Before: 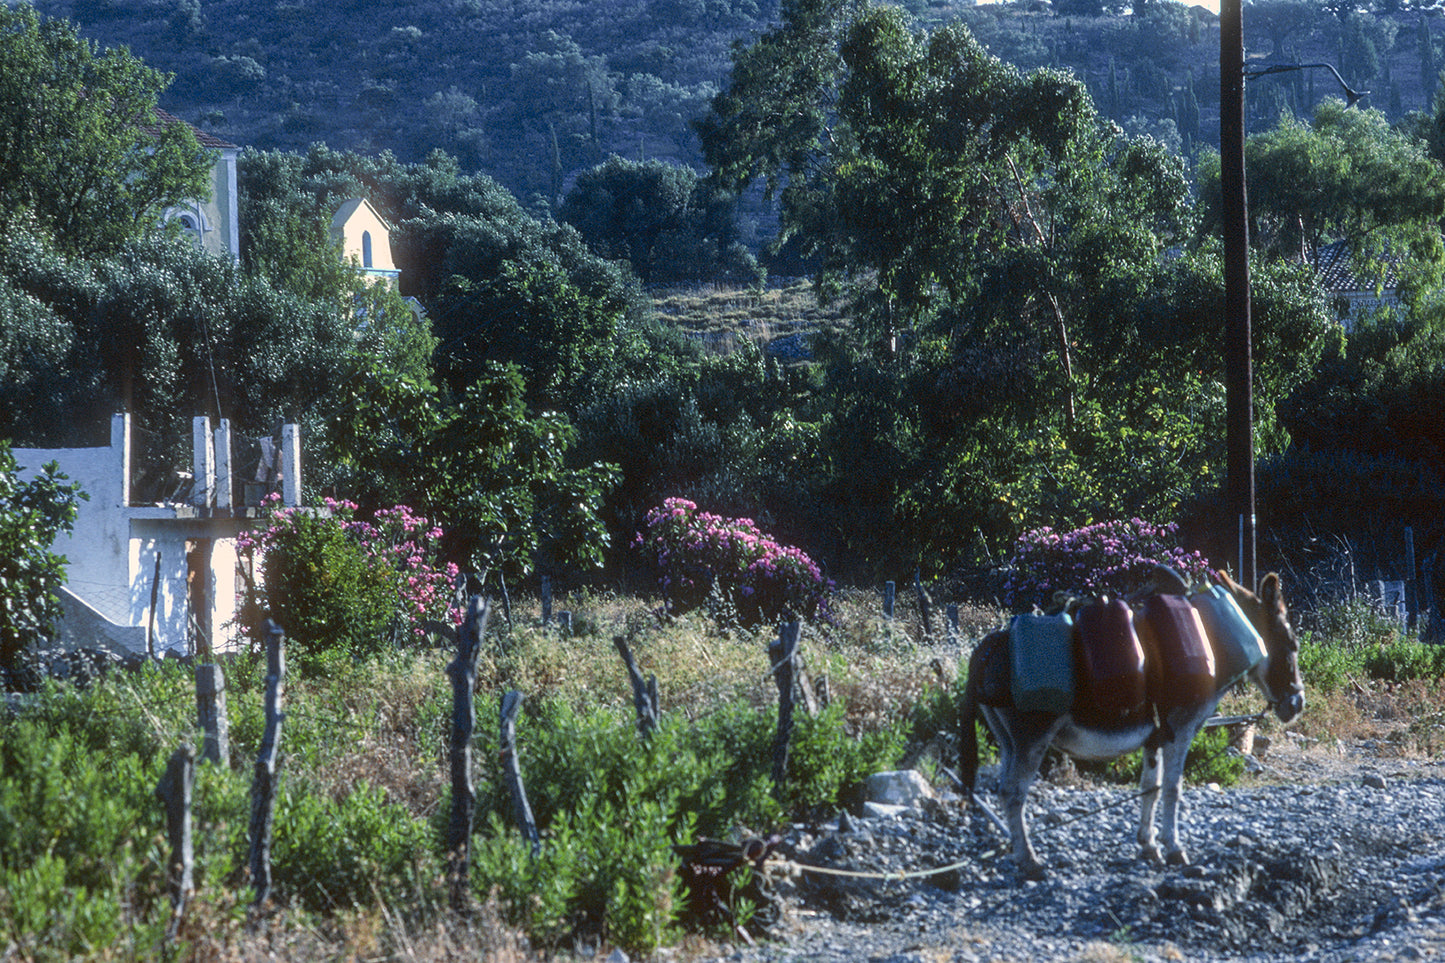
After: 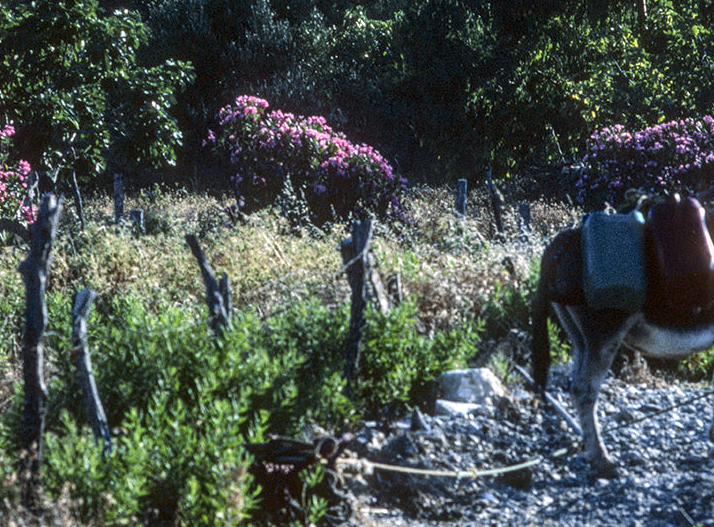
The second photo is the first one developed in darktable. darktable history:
local contrast: on, module defaults
tone equalizer: -8 EV -0.417 EV, -7 EV -0.389 EV, -6 EV -0.333 EV, -5 EV -0.222 EV, -3 EV 0.222 EV, -2 EV 0.333 EV, -1 EV 0.389 EV, +0 EV 0.417 EV, edges refinement/feathering 500, mask exposure compensation -1.57 EV, preserve details no
crop: left 29.672%, top 41.786%, right 20.851%, bottom 3.487%
